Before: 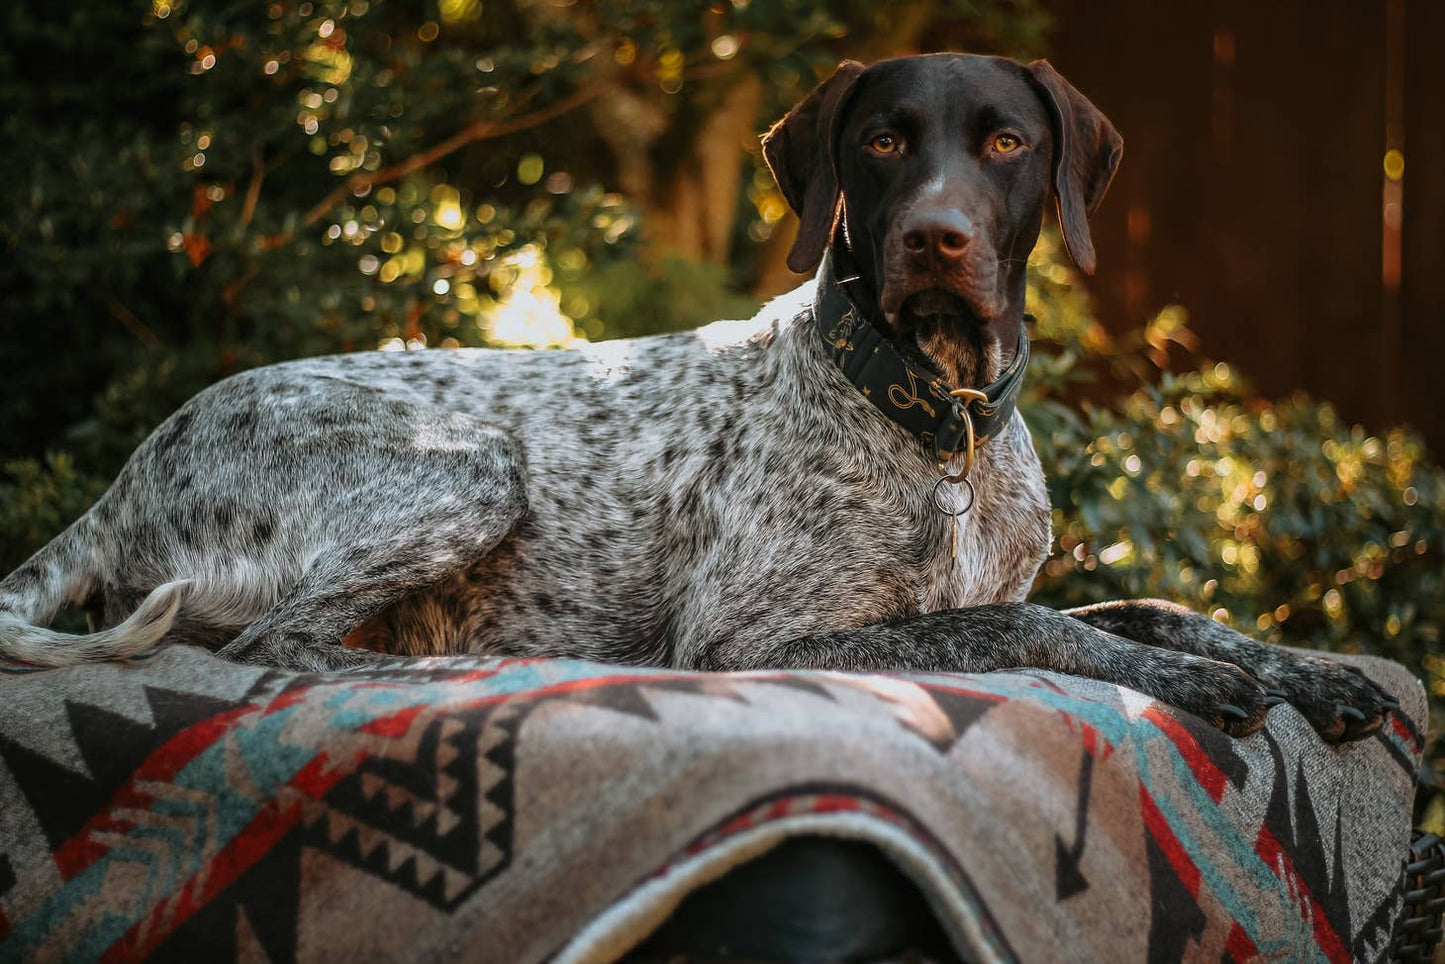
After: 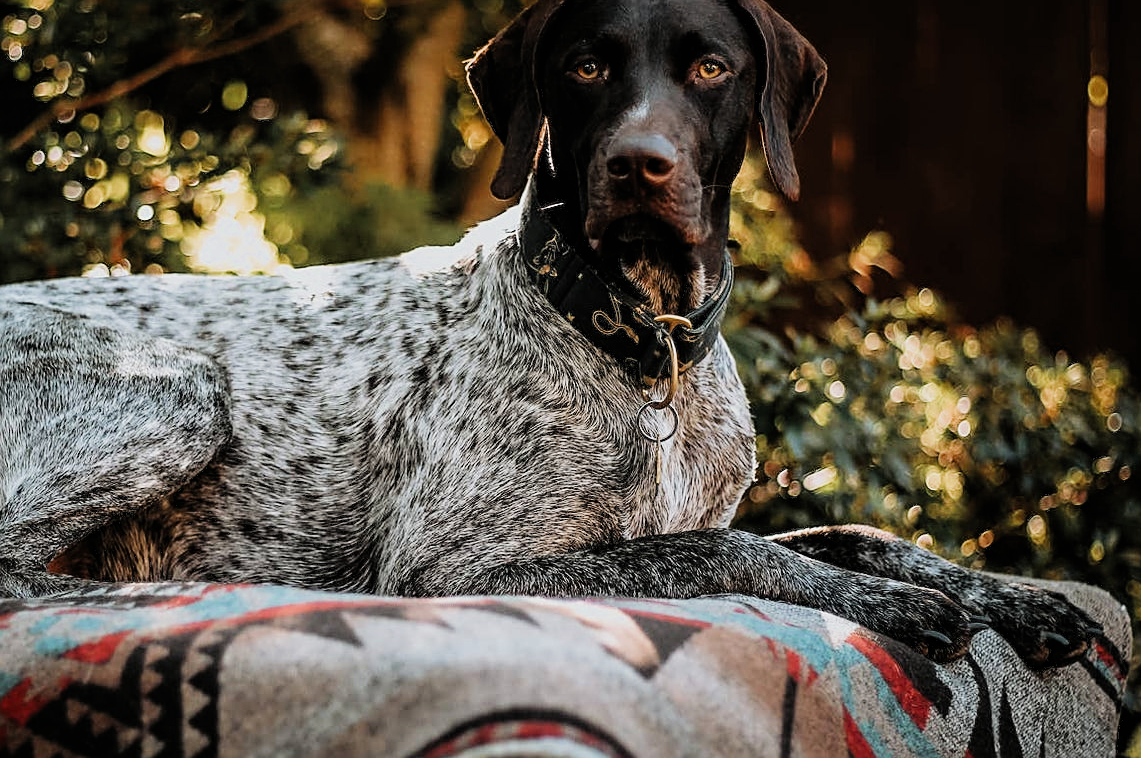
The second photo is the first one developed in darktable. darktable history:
crop and rotate: left 20.514%, top 7.73%, right 0.475%, bottom 13.628%
filmic rgb: black relative exposure -7.65 EV, white relative exposure 4.56 EV, threshold 2.96 EV, hardness 3.61, contrast 1.06, add noise in highlights 0.001, preserve chrominance max RGB, color science v3 (2019), use custom middle-gray values true, contrast in highlights soft, enable highlight reconstruction true
sharpen: on, module defaults
tone equalizer: -8 EV -0.434 EV, -7 EV -0.362 EV, -6 EV -0.336 EV, -5 EV -0.202 EV, -3 EV 0.233 EV, -2 EV 0.361 EV, -1 EV 0.413 EV, +0 EV 0.444 EV, edges refinement/feathering 500, mask exposure compensation -1.57 EV, preserve details no
levels: levels [0, 0.476, 0.951]
